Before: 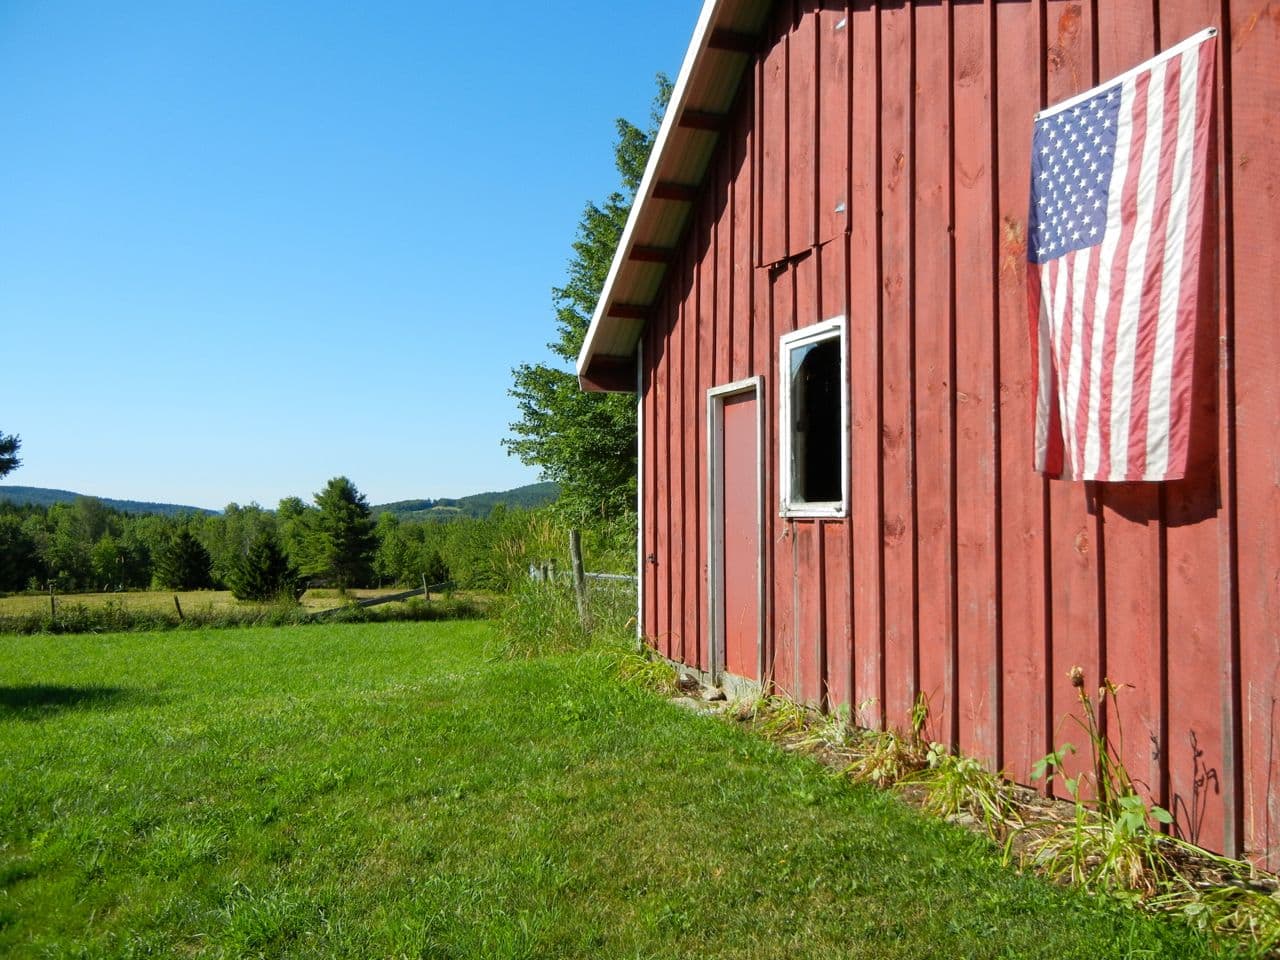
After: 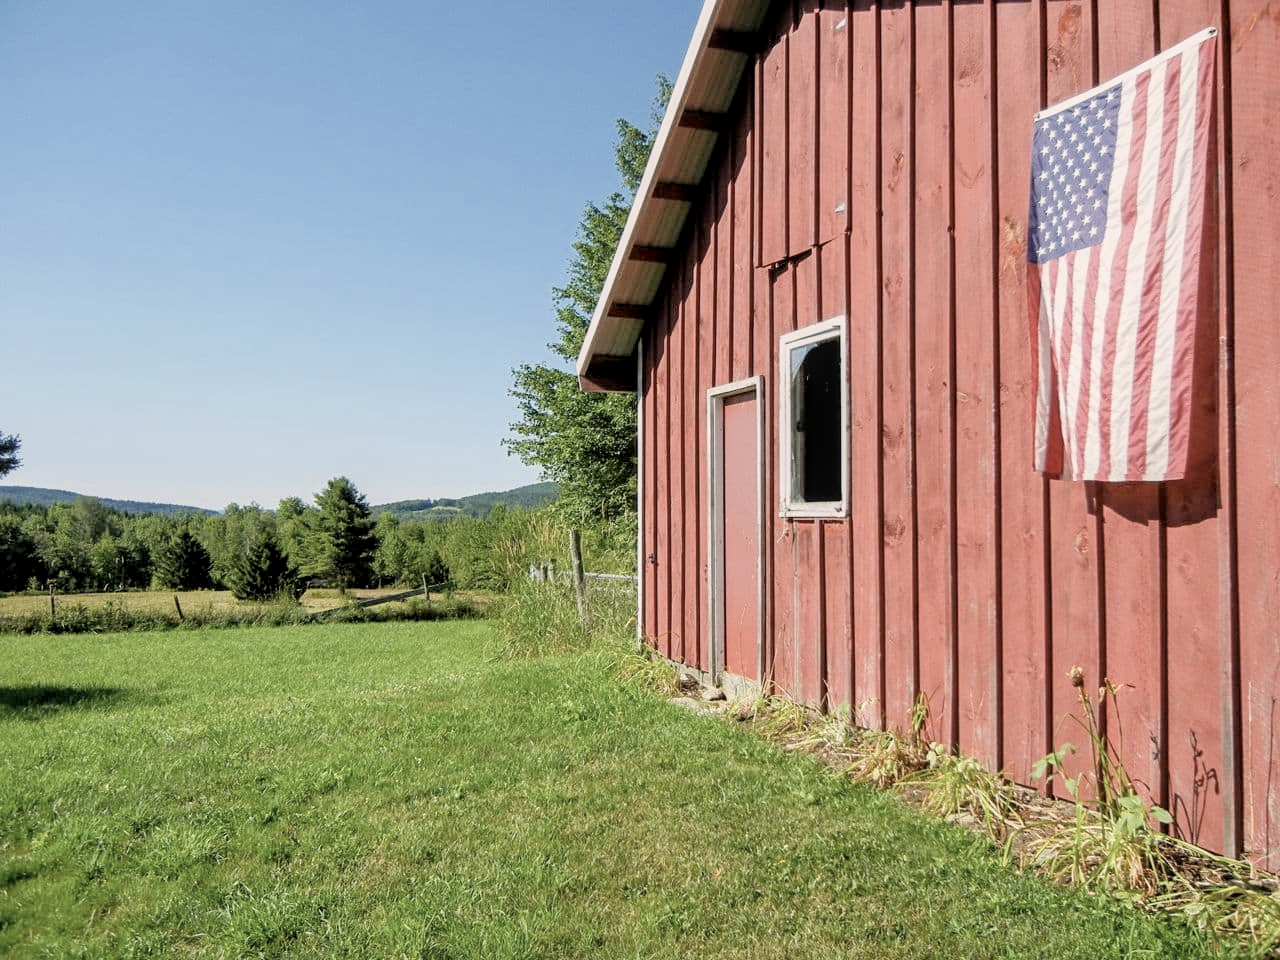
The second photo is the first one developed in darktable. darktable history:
exposure: black level correction 0.001, exposure 0.956 EV, compensate exposure bias true, compensate highlight preservation false
color correction: highlights a* 5.59, highlights b* 5.2, saturation 0.672
sharpen: amount 0.209
filmic rgb: black relative exposure -6.57 EV, white relative exposure 4.7 EV, hardness 3.11, contrast 0.797, color science v6 (2022)
color balance rgb: perceptual saturation grading › global saturation -2.249%, perceptual saturation grading › highlights -7.481%, perceptual saturation grading › mid-tones 7.945%, perceptual saturation grading › shadows 2.803%
local contrast: on, module defaults
